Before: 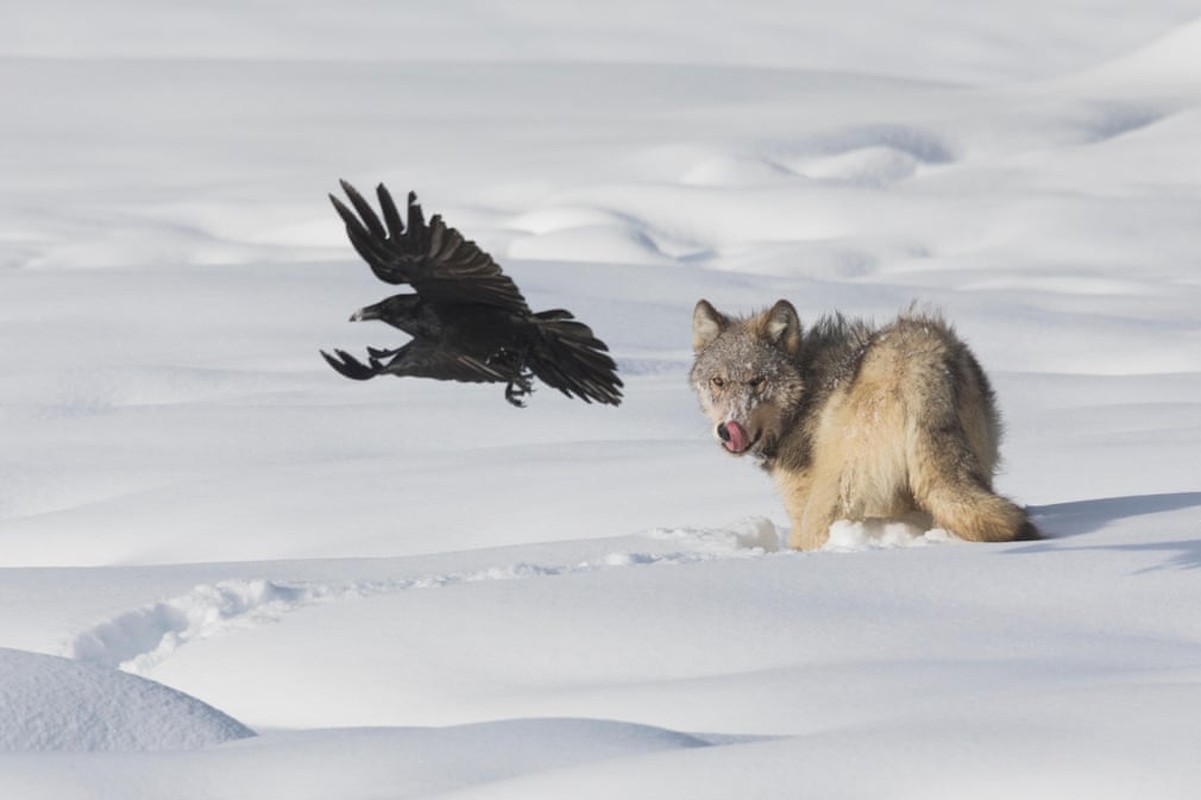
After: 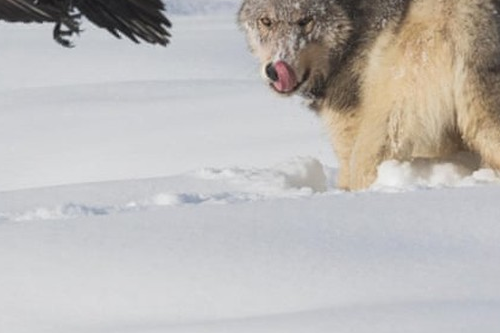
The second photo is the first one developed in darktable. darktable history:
crop: left 37.691%, top 45.018%, right 20.635%, bottom 13.337%
